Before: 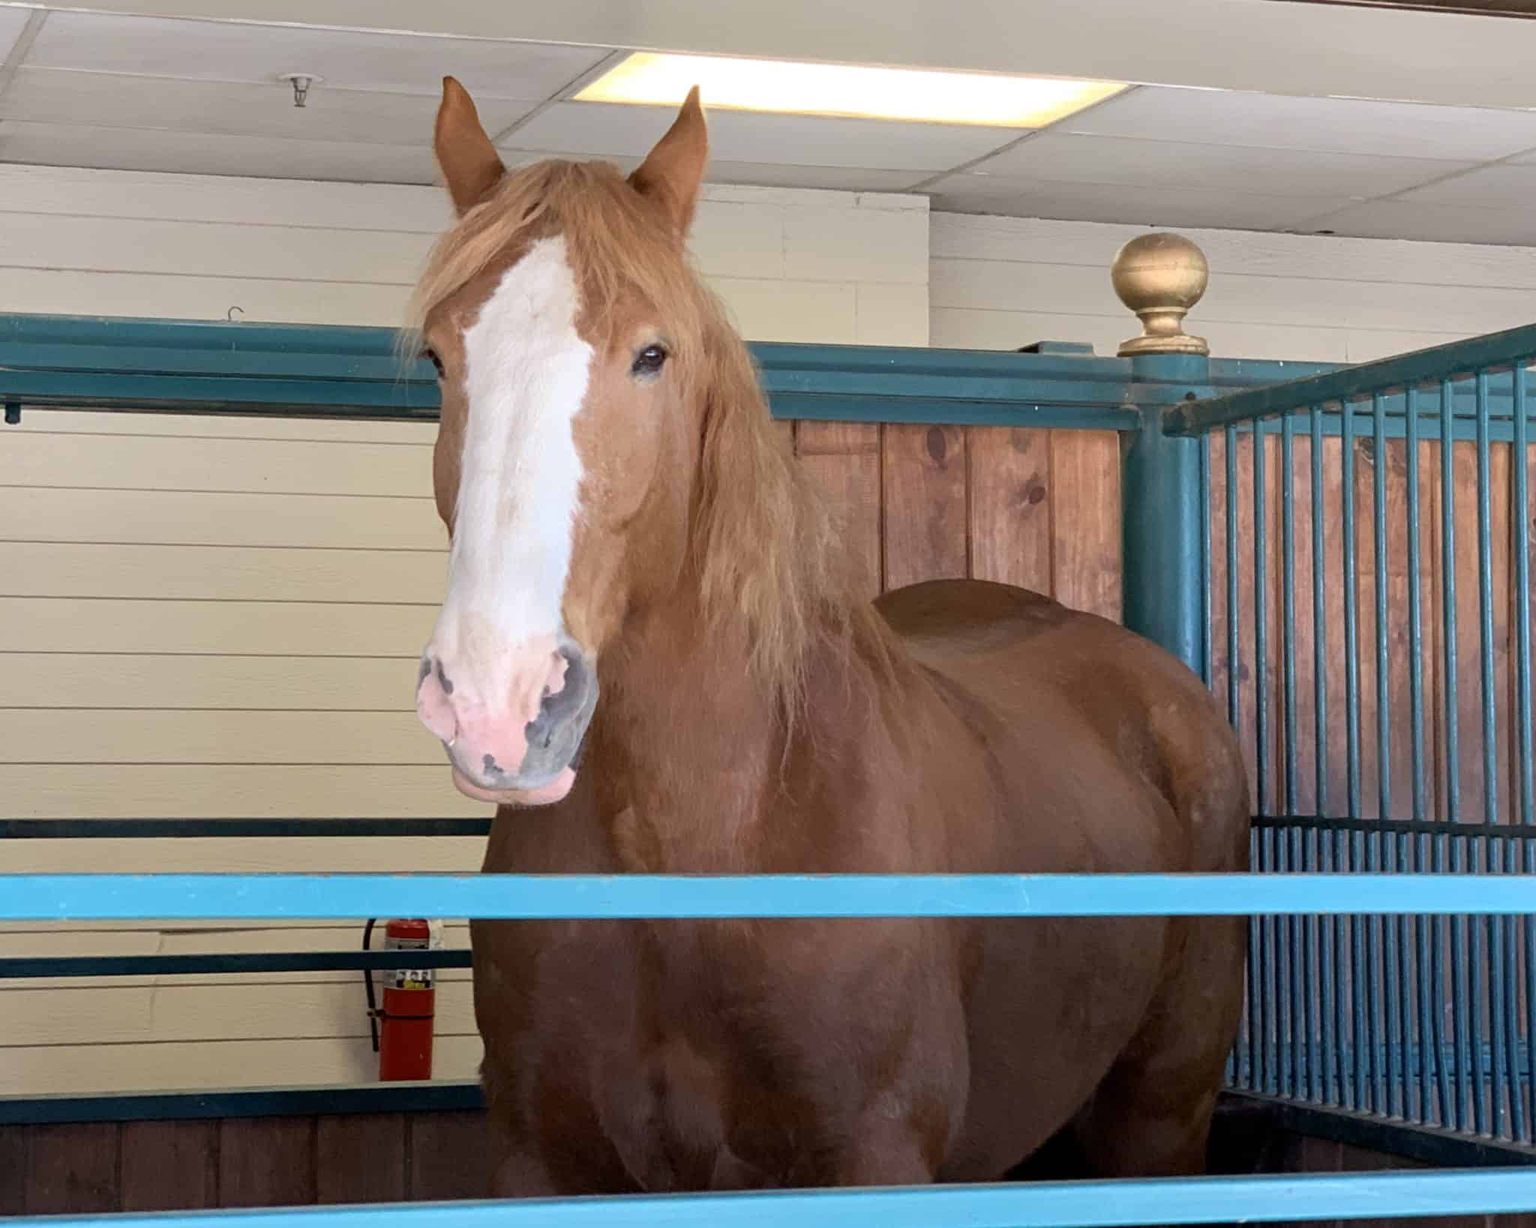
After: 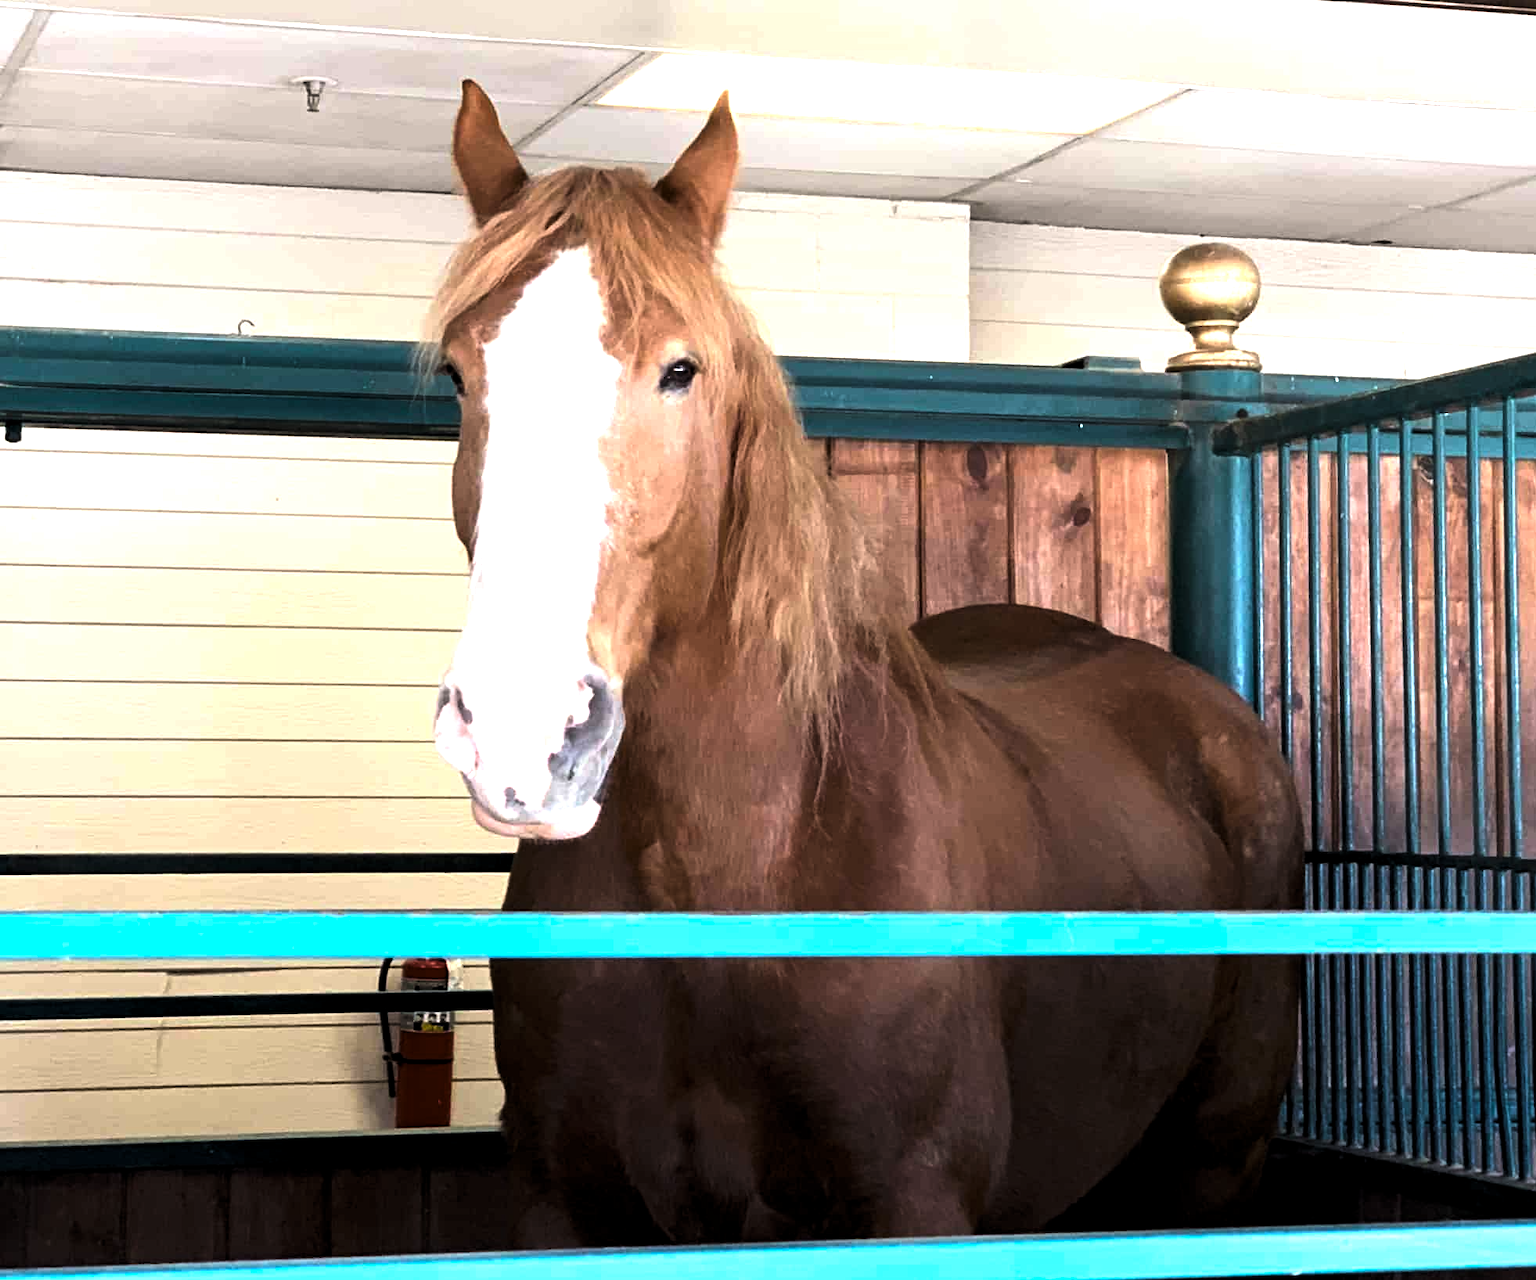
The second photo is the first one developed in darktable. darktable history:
crop: right 4.126%, bottom 0.031%
levels: levels [0.044, 0.475, 0.791]
tone equalizer: -8 EV -0.417 EV, -7 EV -0.389 EV, -6 EV -0.333 EV, -5 EV -0.222 EV, -3 EV 0.222 EV, -2 EV 0.333 EV, -1 EV 0.389 EV, +0 EV 0.417 EV, edges refinement/feathering 500, mask exposure compensation -1.57 EV, preserve details no
